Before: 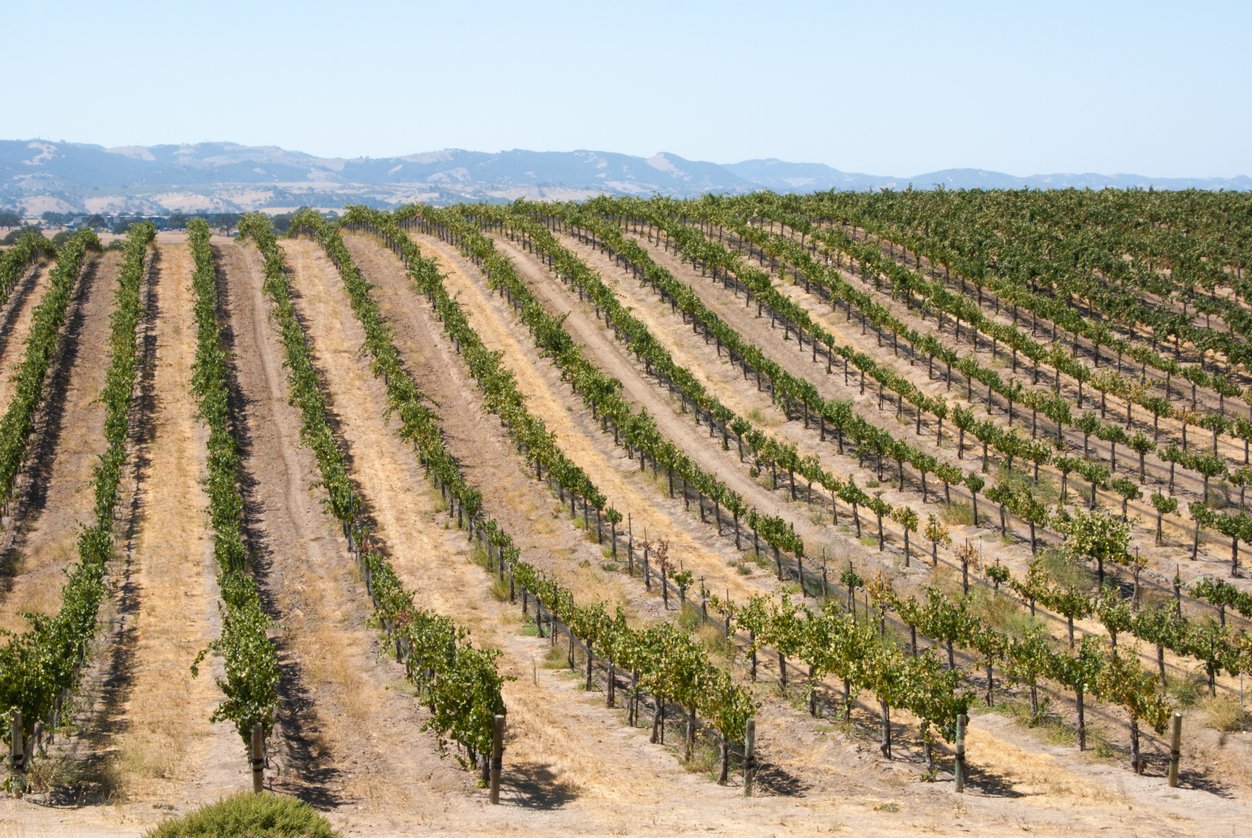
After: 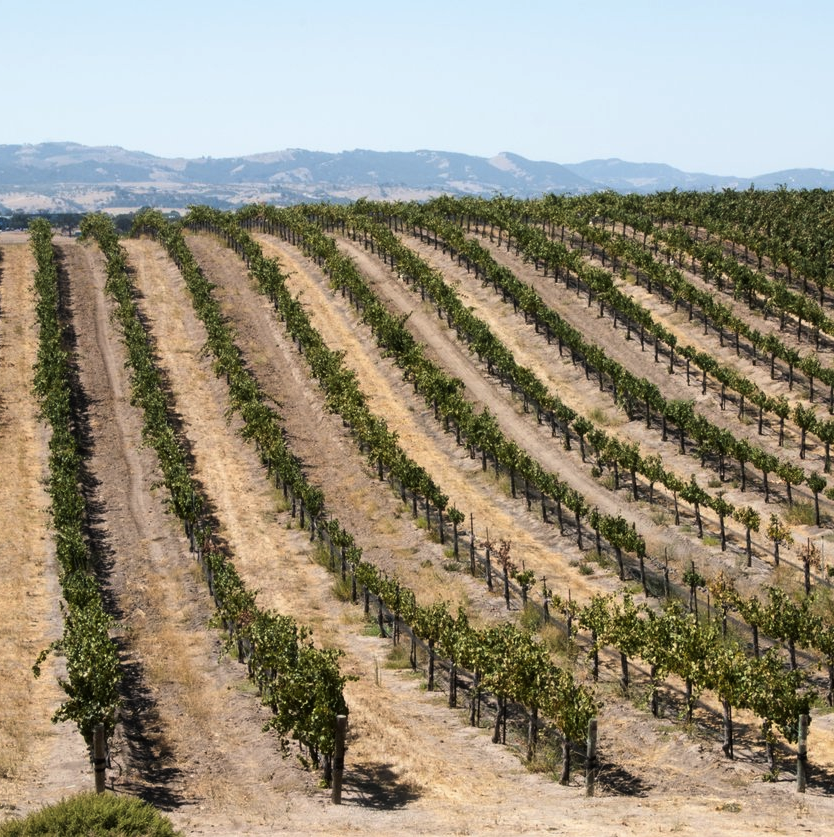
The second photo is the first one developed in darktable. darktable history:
crop and rotate: left 12.648%, right 20.685%
tone curve: curves: ch0 [(0, 0) (0.153, 0.06) (1, 1)], color space Lab, linked channels, preserve colors none
